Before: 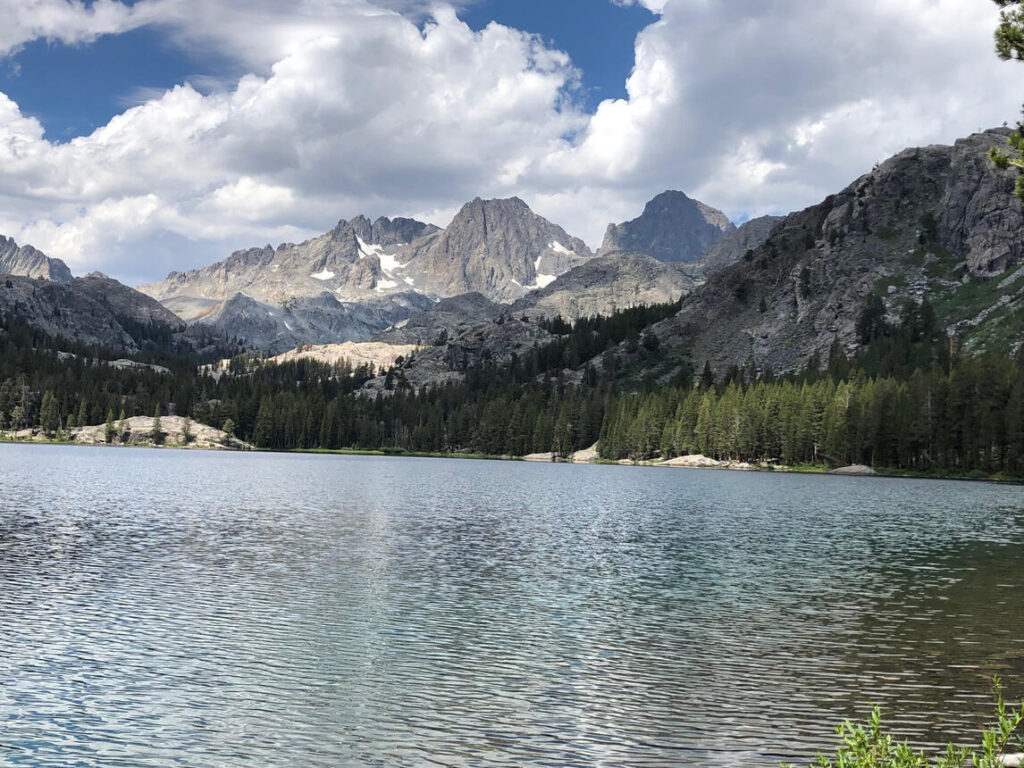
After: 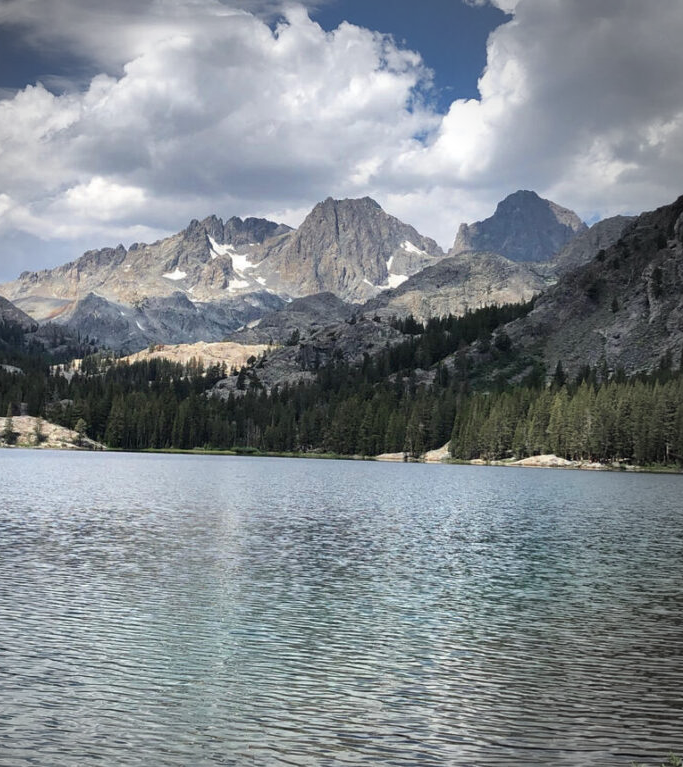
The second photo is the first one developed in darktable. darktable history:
shadows and highlights: shadows 48.08, highlights -40.99, soften with gaussian
color zones: curves: ch0 [(0.11, 0.396) (0.195, 0.36) (0.25, 0.5) (0.303, 0.412) (0.357, 0.544) (0.75, 0.5) (0.967, 0.328)]; ch1 [(0, 0.468) (0.112, 0.512) (0.202, 0.6) (0.25, 0.5) (0.307, 0.352) (0.357, 0.544) (0.75, 0.5) (0.963, 0.524)]
vignetting: center (-0.147, 0.02), automatic ratio true
crop and rotate: left 14.456%, right 18.808%
